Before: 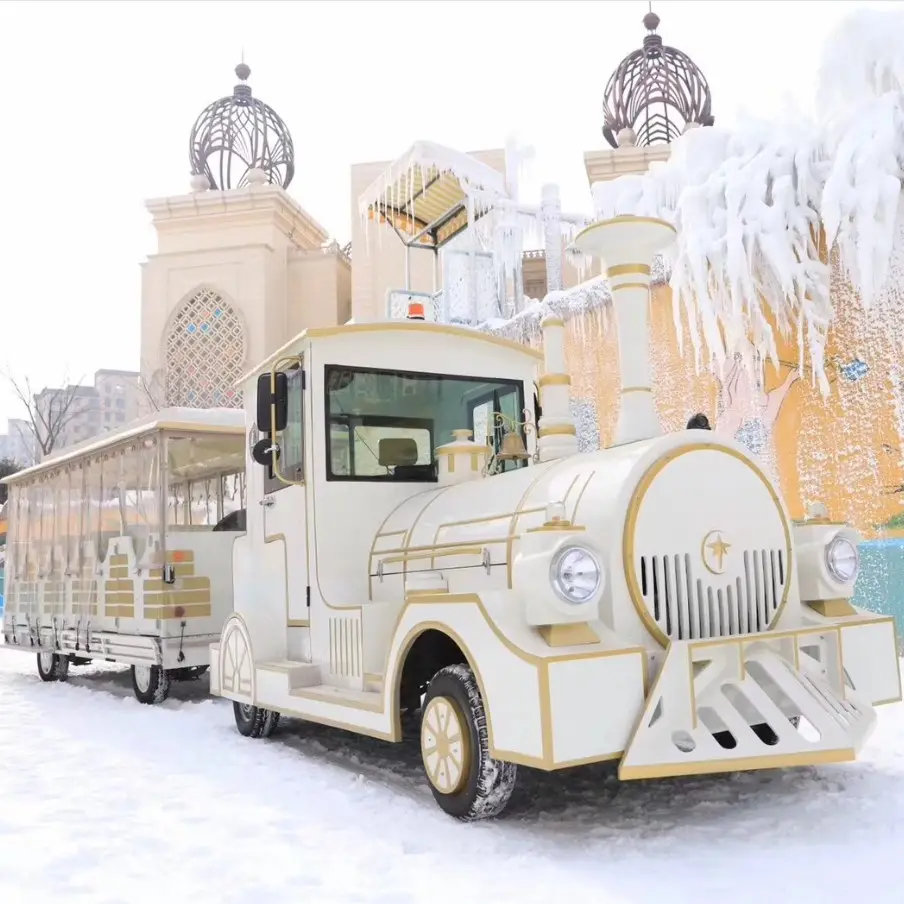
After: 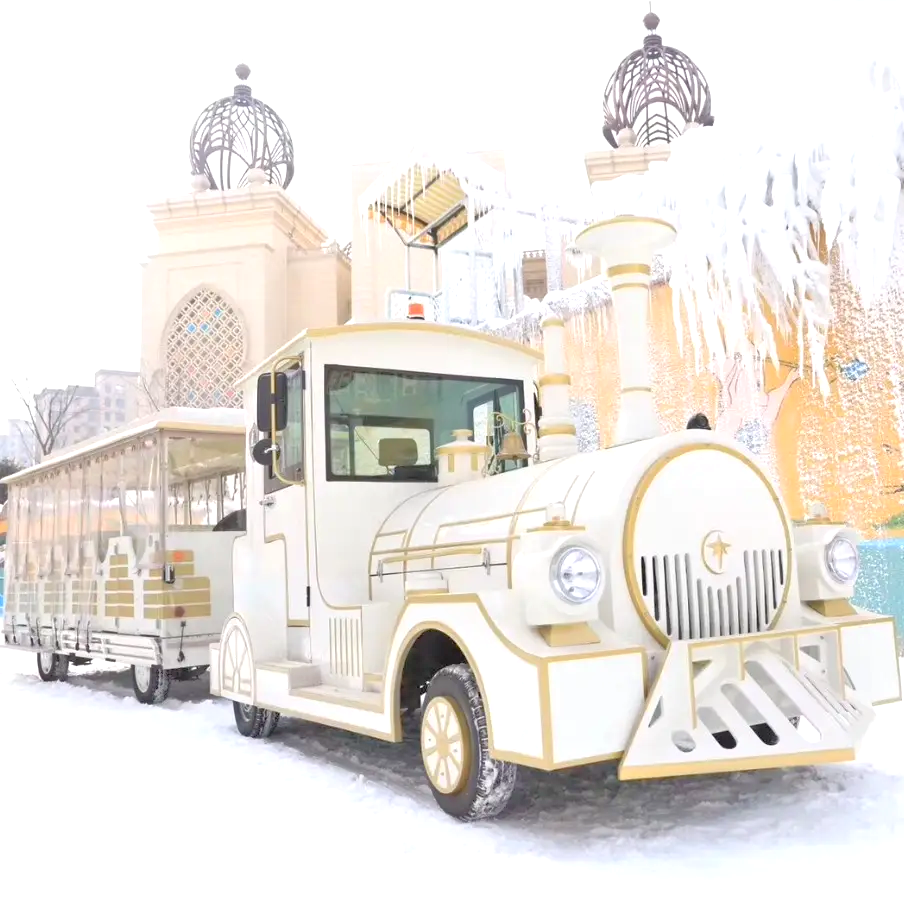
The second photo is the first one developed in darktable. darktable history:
exposure: black level correction 0, exposure 0.4 EV, compensate exposure bias true, compensate highlight preservation false
tone equalizer: -7 EV 0.15 EV, -6 EV 0.6 EV, -5 EV 1.15 EV, -4 EV 1.33 EV, -3 EV 1.15 EV, -2 EV 0.6 EV, -1 EV 0.15 EV, mask exposure compensation -0.5 EV
